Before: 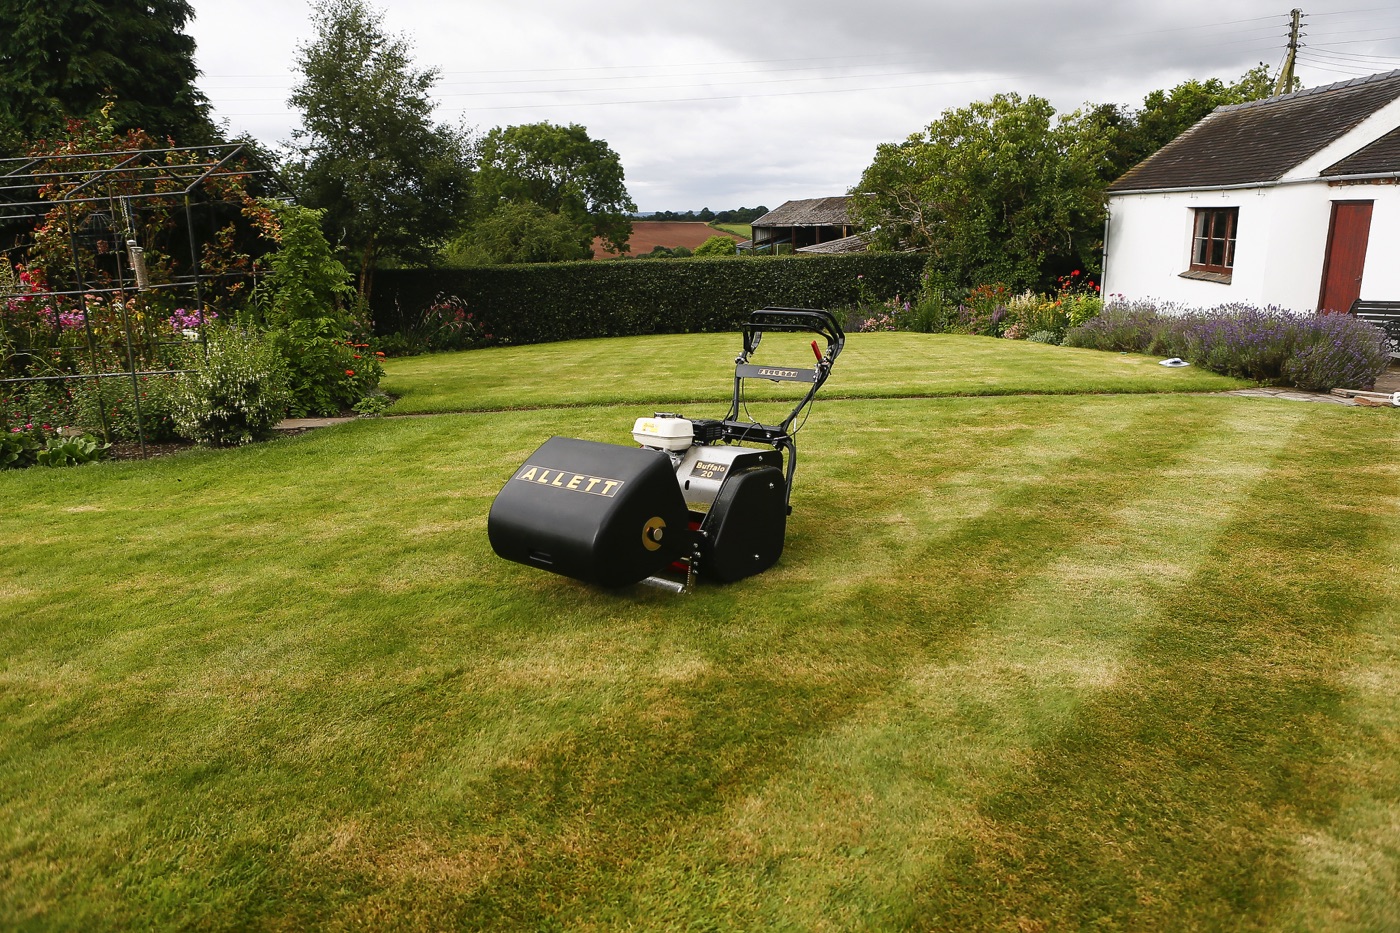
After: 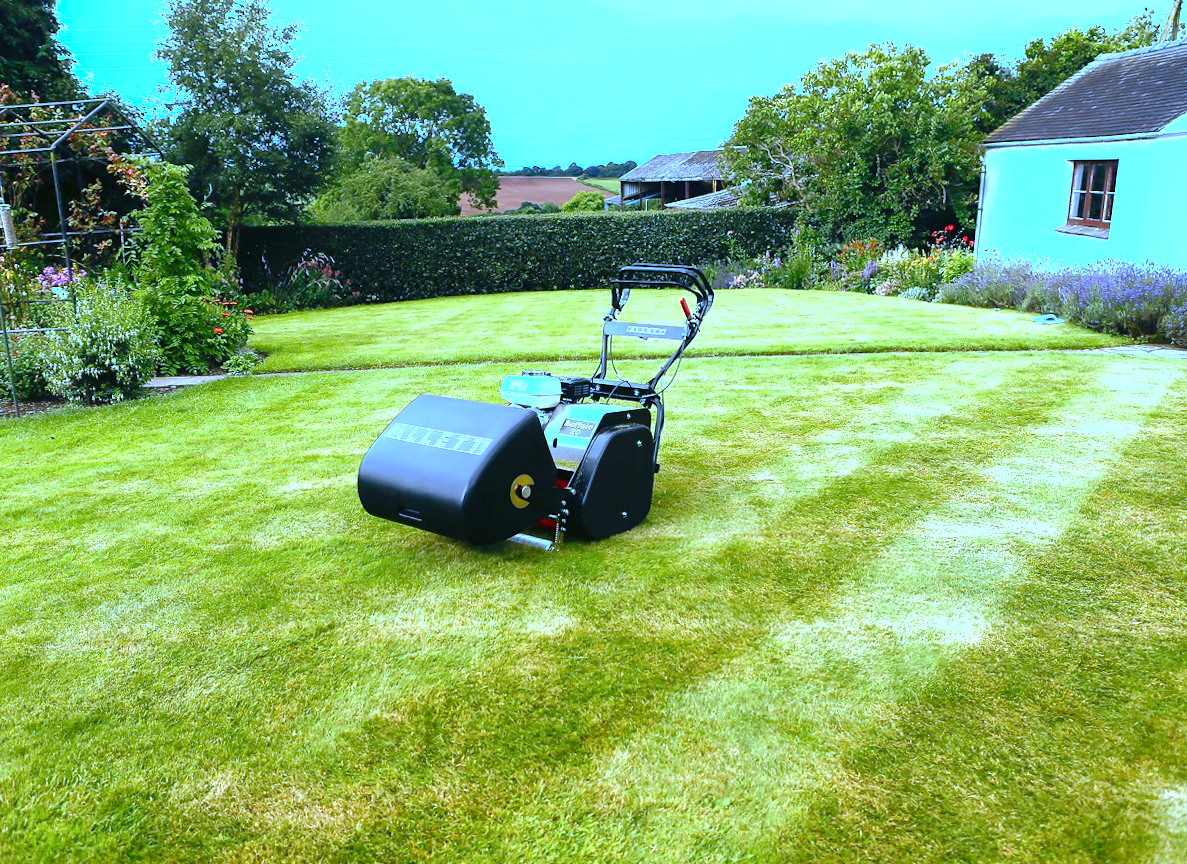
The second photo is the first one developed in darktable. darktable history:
exposure: black level correction 0, exposure 1.2 EV, compensate exposure bias true, compensate highlight preservation false
crop: left 9.807%, top 6.259%, right 7.334%, bottom 2.177%
contrast brightness saturation: saturation 0.18
shadows and highlights: shadows 29.61, highlights -30.47, low approximation 0.01, soften with gaussian
contrast equalizer: y [[0.5, 0.5, 0.472, 0.5, 0.5, 0.5], [0.5 ×6], [0.5 ×6], [0 ×6], [0 ×6]]
tone curve: curves: ch0 [(0, 0) (0.003, 0.008) (0.011, 0.01) (0.025, 0.012) (0.044, 0.023) (0.069, 0.033) (0.1, 0.046) (0.136, 0.075) (0.177, 0.116) (0.224, 0.171) (0.277, 0.235) (0.335, 0.312) (0.399, 0.397) (0.468, 0.466) (0.543, 0.54) (0.623, 0.62) (0.709, 0.701) (0.801, 0.782) (0.898, 0.877) (1, 1)], preserve colors none
white balance: red 0.766, blue 1.537
rotate and perspective: lens shift (vertical) 0.048, lens shift (horizontal) -0.024, automatic cropping off
